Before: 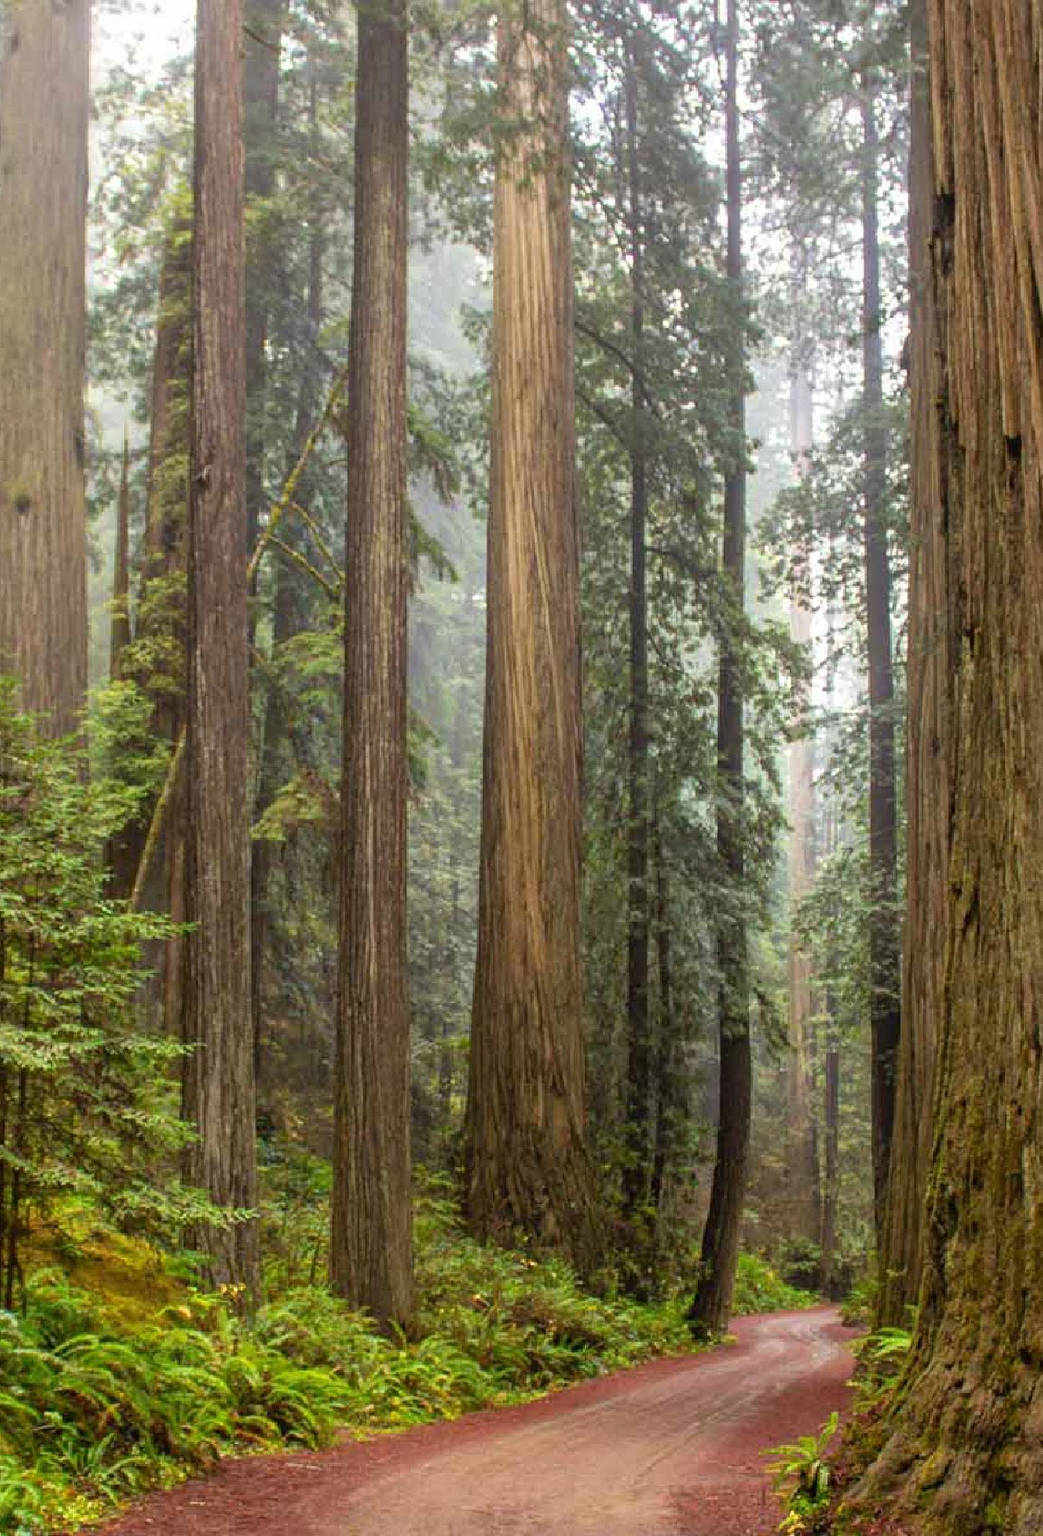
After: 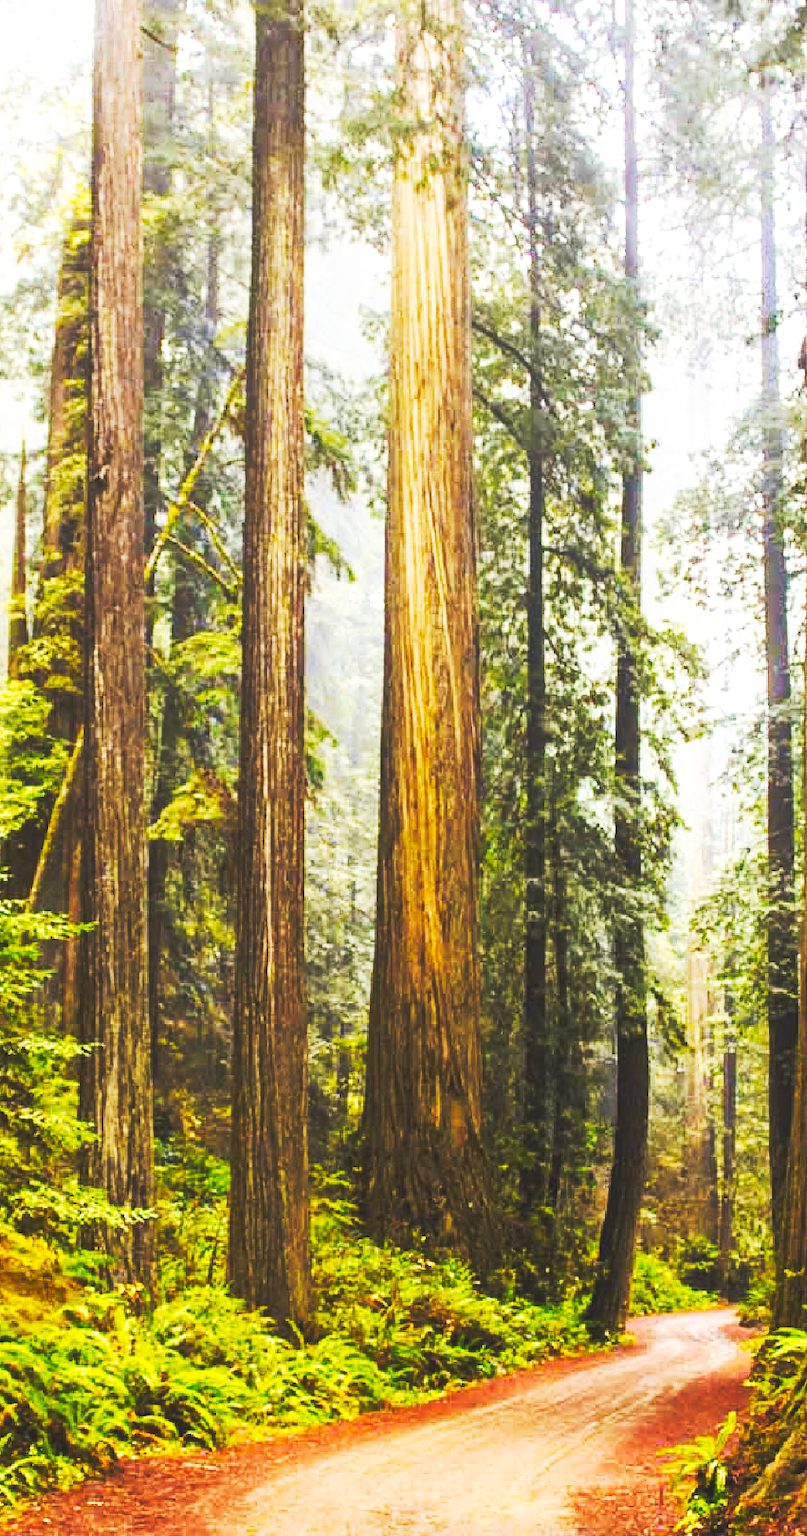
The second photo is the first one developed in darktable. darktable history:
crop: left 9.88%, right 12.664%
color contrast: green-magenta contrast 0.85, blue-yellow contrast 1.25, unbound 0
base curve: curves: ch0 [(0, 0.015) (0.085, 0.116) (0.134, 0.298) (0.19, 0.545) (0.296, 0.764) (0.599, 0.982) (1, 1)], preserve colors none
